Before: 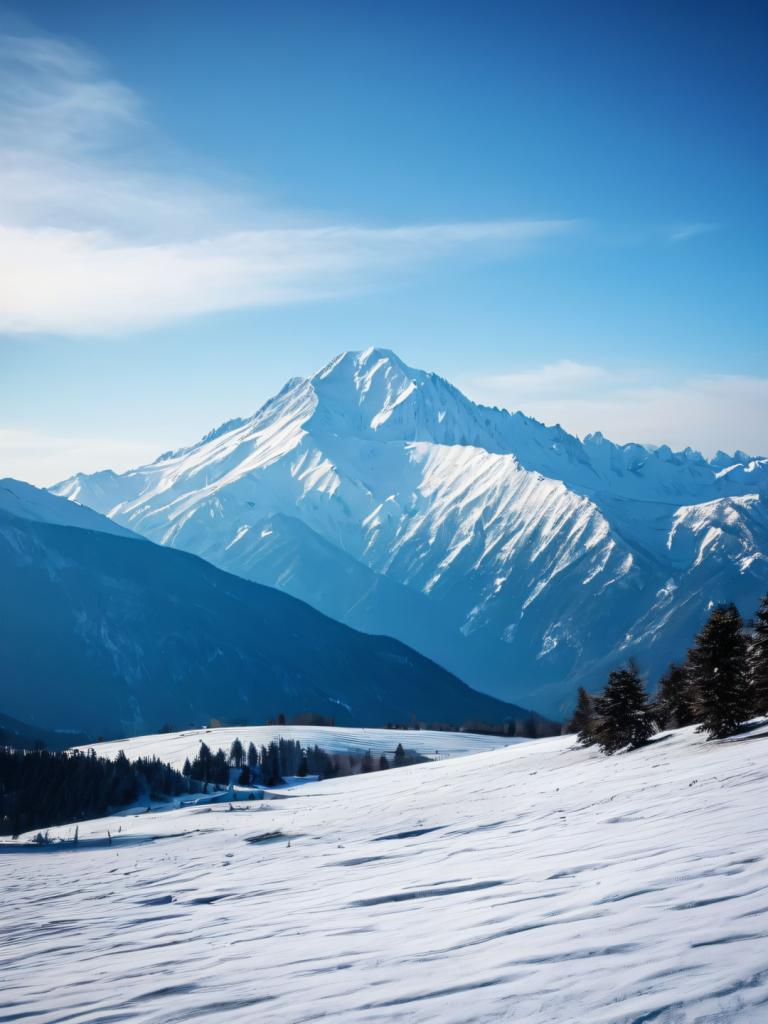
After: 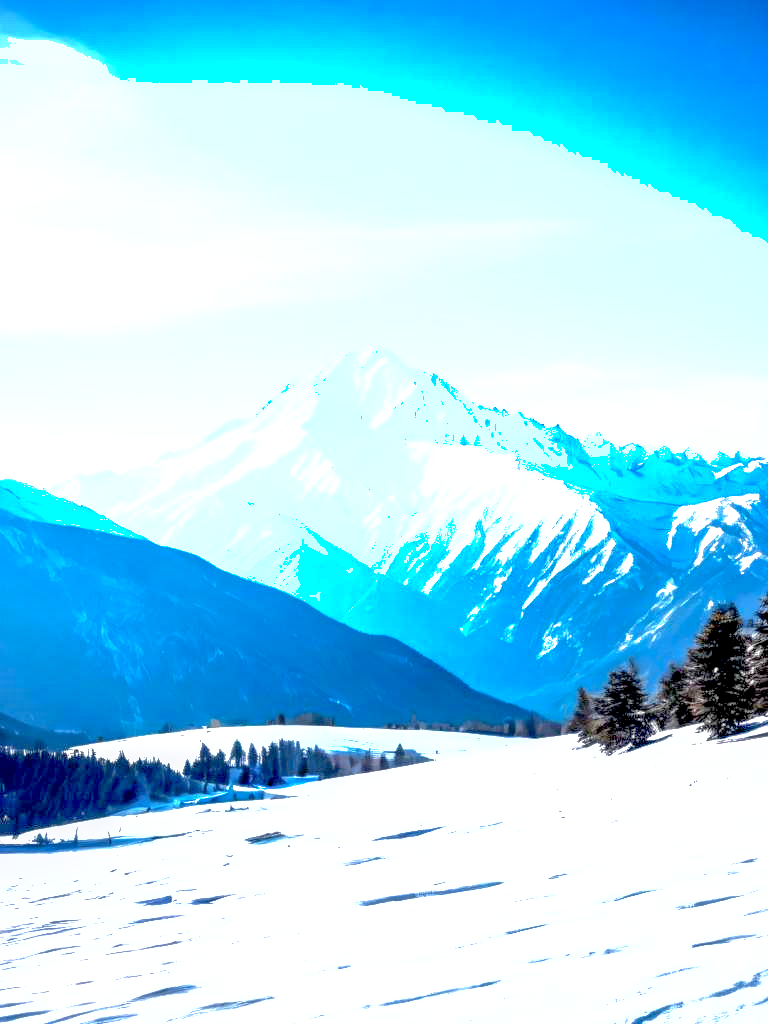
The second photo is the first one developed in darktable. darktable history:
local contrast: highlights 61%, detail 143%, midtone range 0.428
exposure: black level correction 0.005, exposure 2.084 EV, compensate highlight preservation false
shadows and highlights: on, module defaults
